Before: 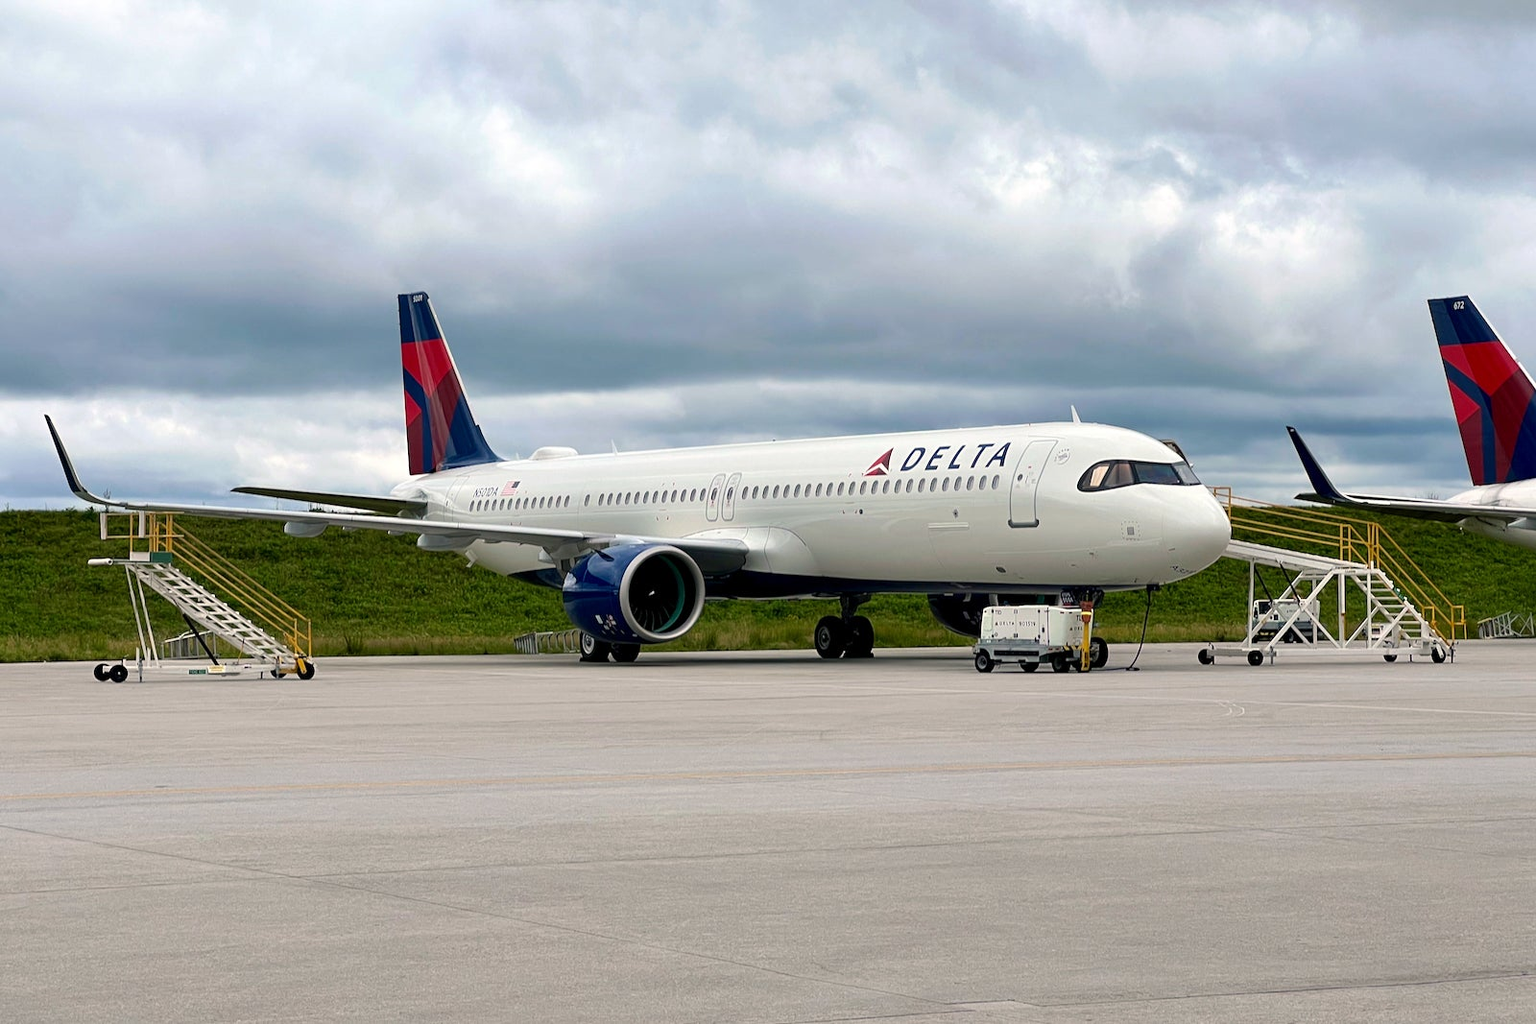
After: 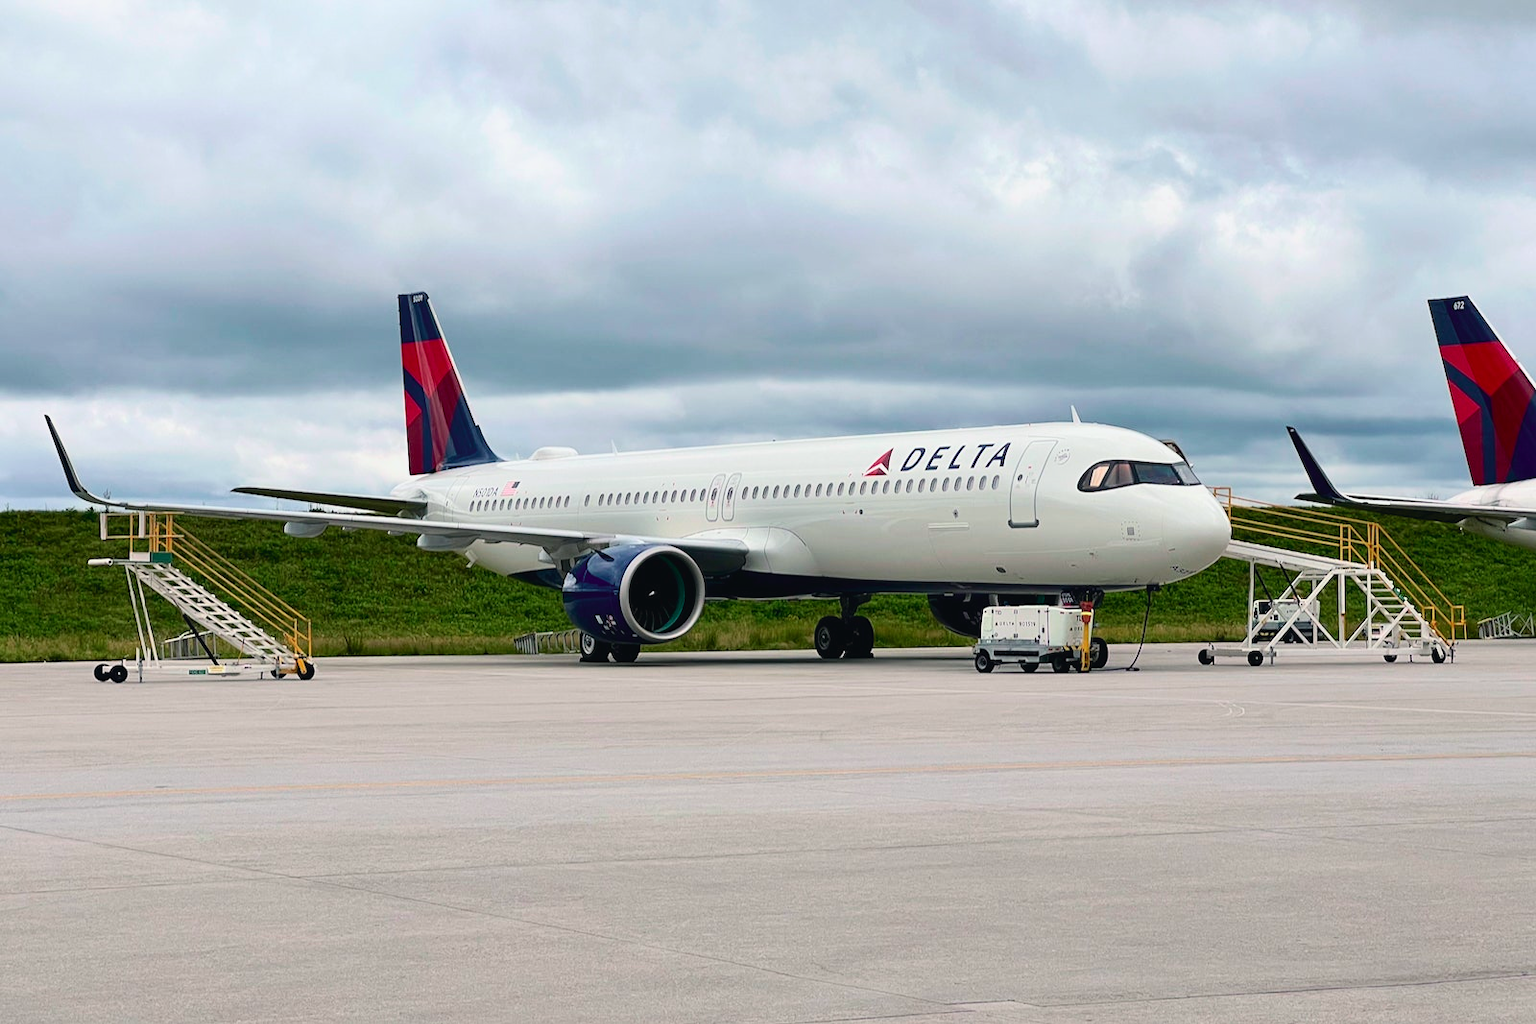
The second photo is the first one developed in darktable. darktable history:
tone curve: curves: ch0 [(0, 0.025) (0.15, 0.143) (0.452, 0.486) (0.751, 0.788) (1, 0.961)]; ch1 [(0, 0) (0.43, 0.408) (0.476, 0.469) (0.497, 0.494) (0.546, 0.571) (0.566, 0.607) (0.62, 0.657) (1, 1)]; ch2 [(0, 0) (0.386, 0.397) (0.505, 0.498) (0.547, 0.546) (0.579, 0.58) (1, 1)], color space Lab, independent channels, preserve colors none
